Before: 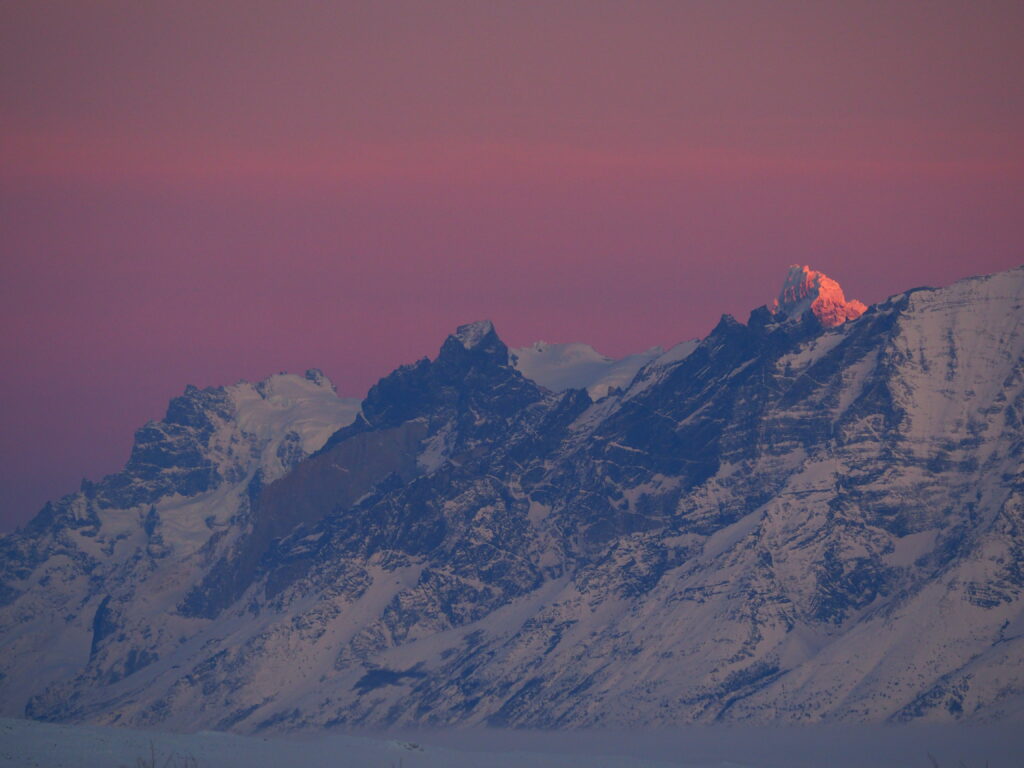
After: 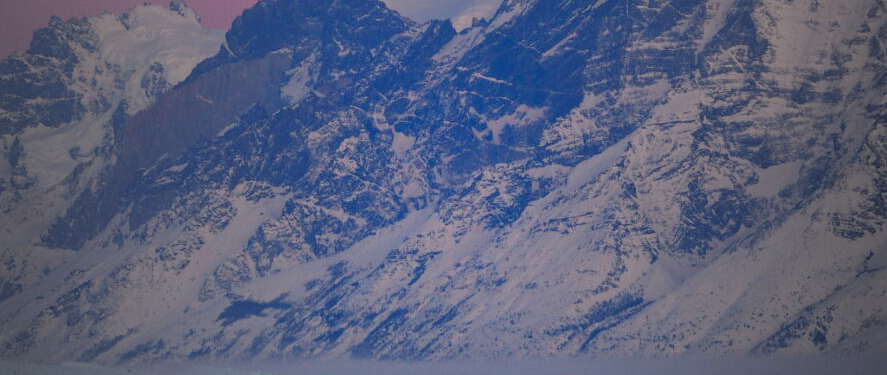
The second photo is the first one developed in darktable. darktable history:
crop and rotate: left 13.289%, top 48.154%, bottom 2.953%
vignetting: fall-off start 17.24%, fall-off radius 136.86%, width/height ratio 0.626, shape 0.588
base curve: curves: ch0 [(0, 0) (0.028, 0.03) (0.121, 0.232) (0.46, 0.748) (0.859, 0.968) (1, 1)], preserve colors none
